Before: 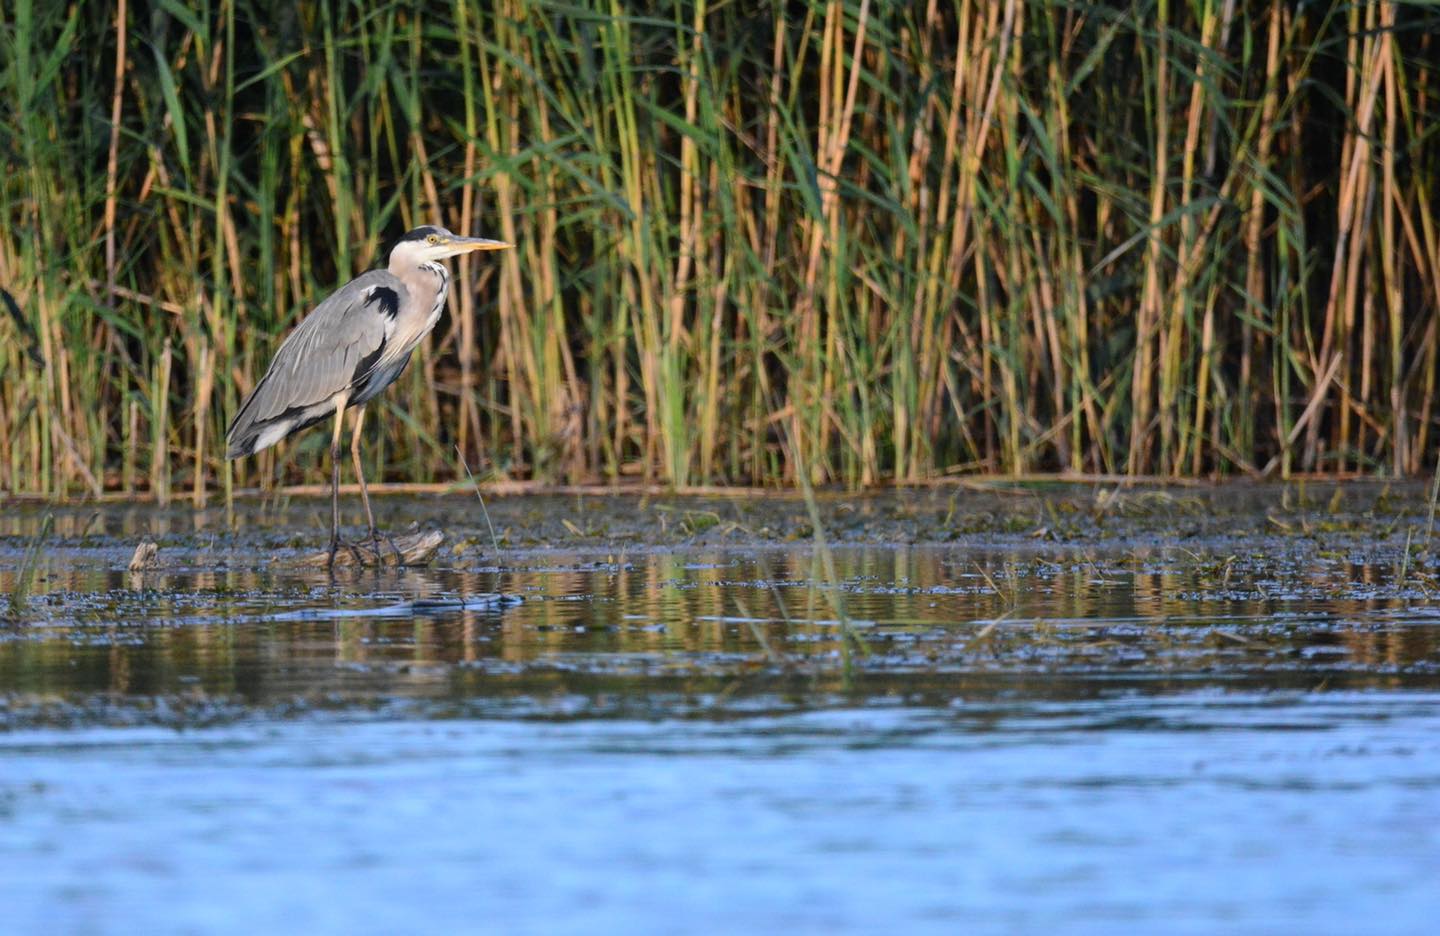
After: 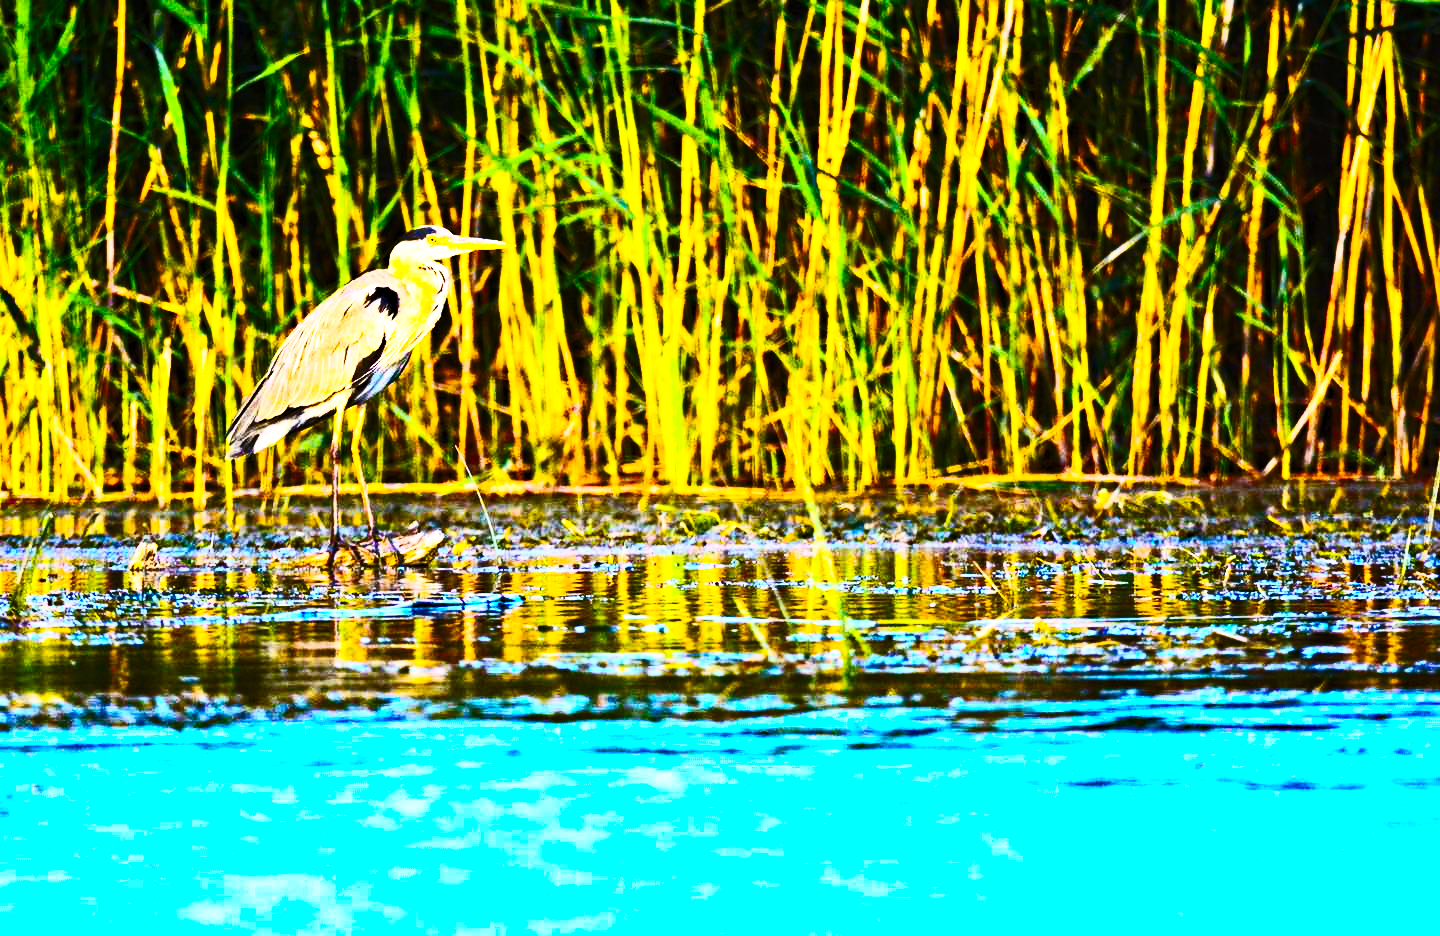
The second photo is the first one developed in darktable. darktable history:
base curve: curves: ch0 [(0, 0) (0.026, 0.03) (0.109, 0.232) (0.351, 0.748) (0.669, 0.968) (1, 1)], preserve colors none
contrast brightness saturation: contrast 0.62, brightness 0.34, saturation 0.14
haze removal: strength 0.5, distance 0.43, compatibility mode true, adaptive false
color balance rgb: linear chroma grading › shadows -40%, linear chroma grading › highlights 40%, linear chroma grading › global chroma 45%, linear chroma grading › mid-tones -30%, perceptual saturation grading › global saturation 55%, perceptual saturation grading › highlights -50%, perceptual saturation grading › mid-tones 40%, perceptual saturation grading › shadows 30%, perceptual brilliance grading › global brilliance 20%, perceptual brilliance grading › shadows -40%, global vibrance 35%
